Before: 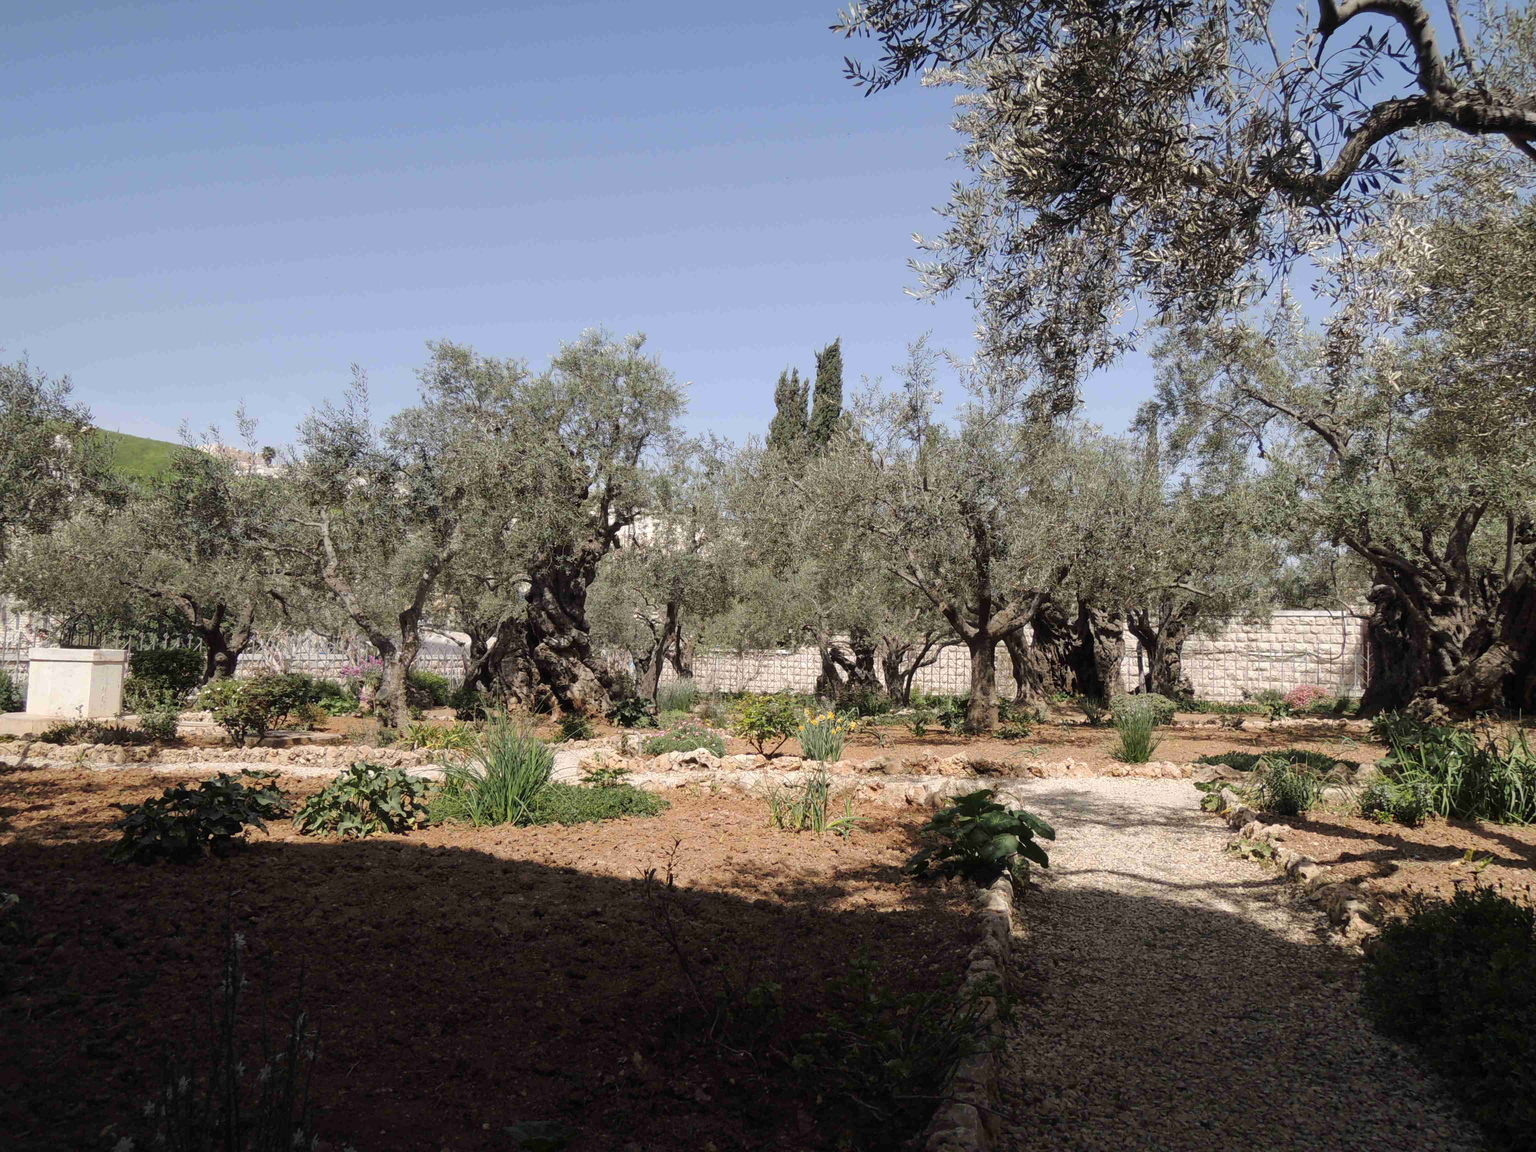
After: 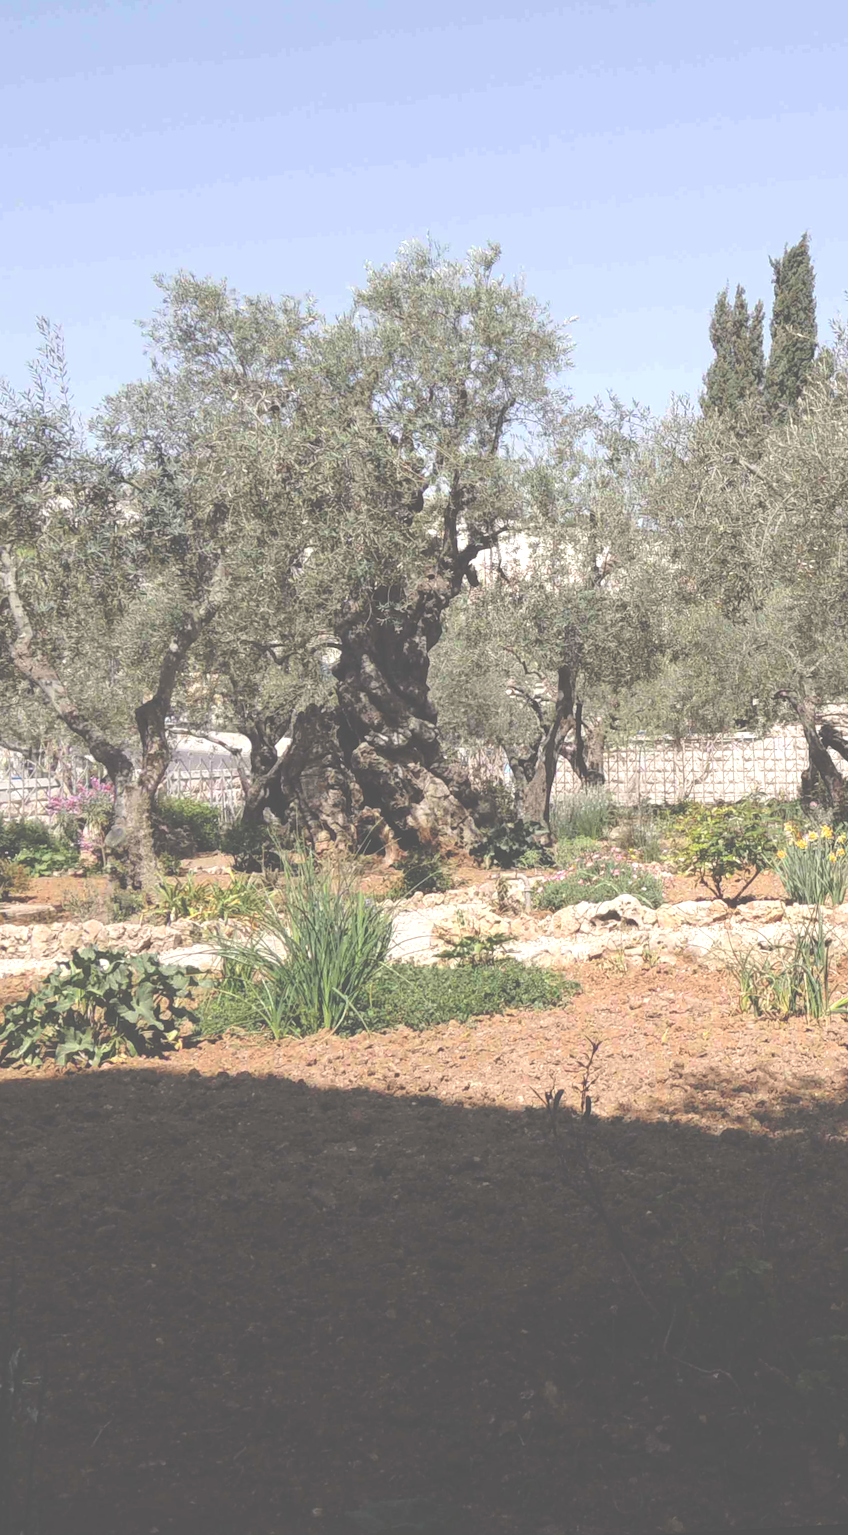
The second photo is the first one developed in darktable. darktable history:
rotate and perspective: rotation -3.18°, automatic cropping off
tone curve: curves: ch0 [(0, 0) (0.003, 0.004) (0.011, 0.005) (0.025, 0.014) (0.044, 0.037) (0.069, 0.059) (0.1, 0.096) (0.136, 0.116) (0.177, 0.133) (0.224, 0.177) (0.277, 0.255) (0.335, 0.319) (0.399, 0.385) (0.468, 0.457) (0.543, 0.545) (0.623, 0.621) (0.709, 0.705) (0.801, 0.801) (0.898, 0.901) (1, 1)], preserve colors none
crop and rotate: left 21.77%, top 18.528%, right 44.676%, bottom 2.997%
exposure: black level correction -0.071, exposure 0.5 EV, compensate highlight preservation false
